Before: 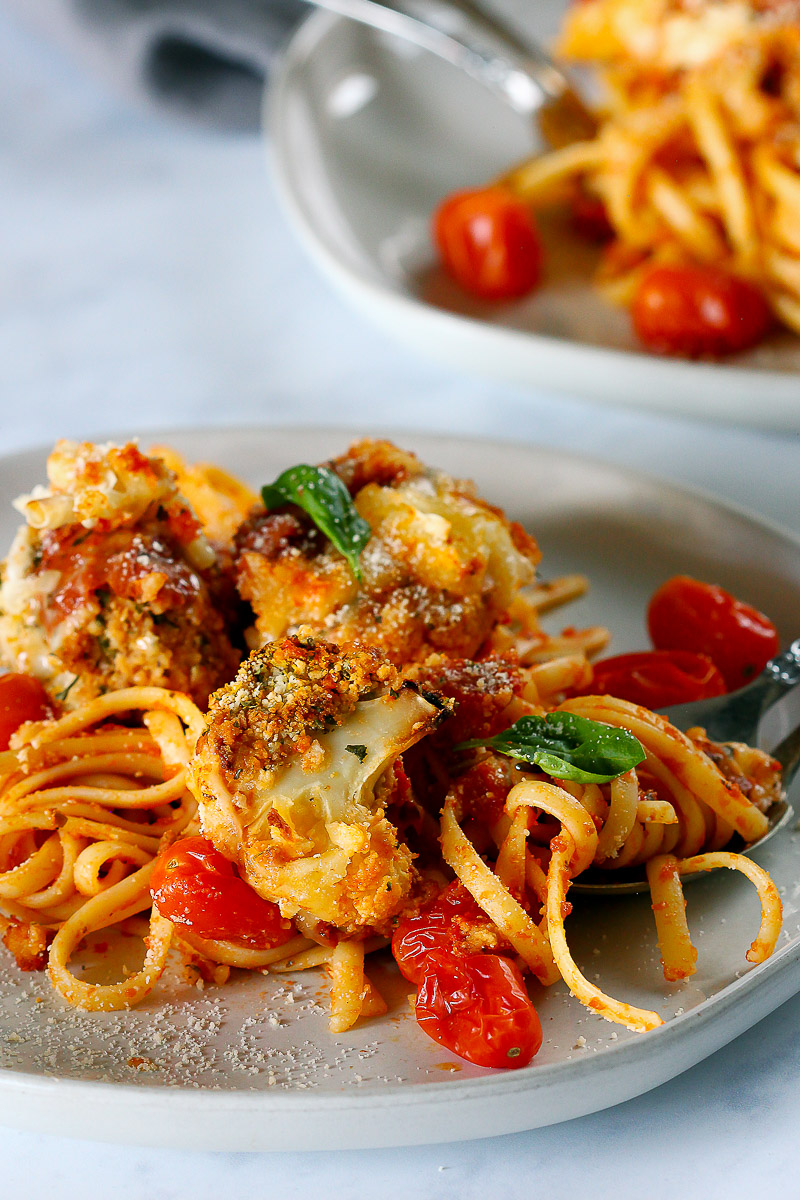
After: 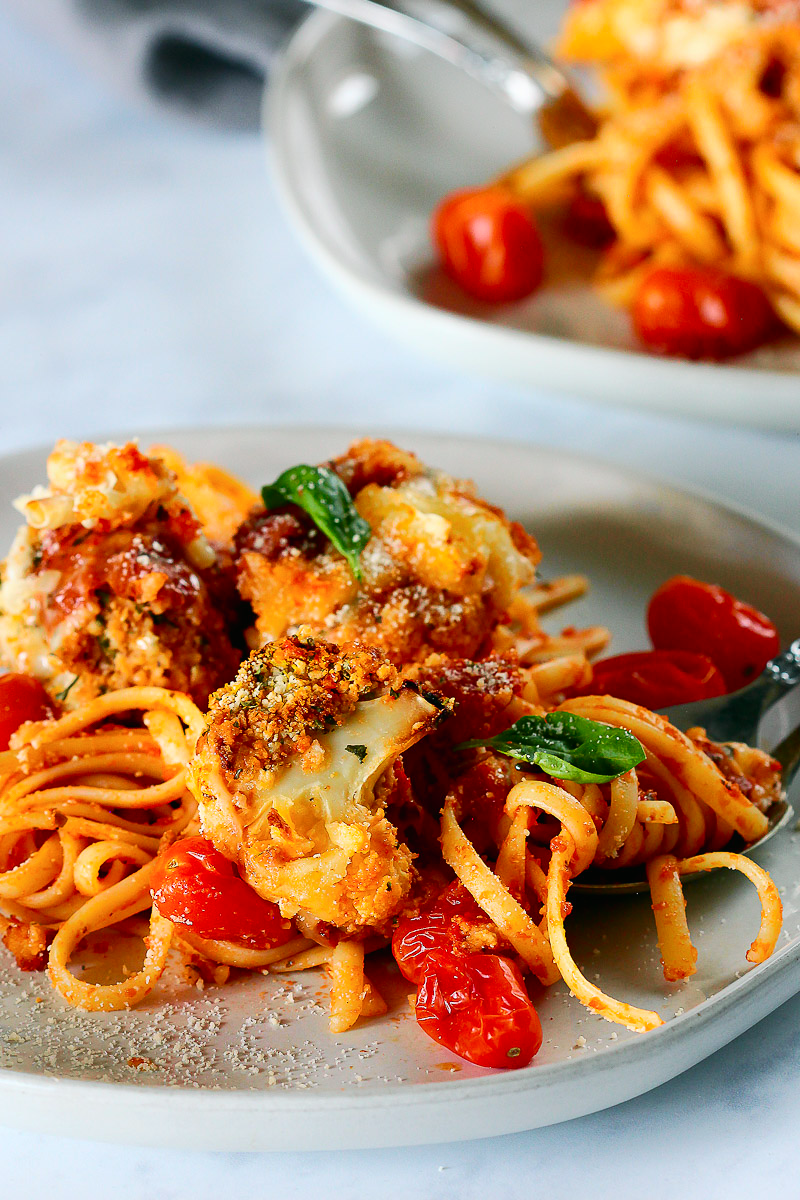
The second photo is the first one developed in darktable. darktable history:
tone curve: curves: ch0 [(0, 0.01) (0.037, 0.032) (0.131, 0.108) (0.275, 0.256) (0.483, 0.512) (0.61, 0.665) (0.696, 0.742) (0.792, 0.819) (0.911, 0.925) (0.997, 0.995)]; ch1 [(0, 0) (0.308, 0.29) (0.425, 0.411) (0.492, 0.488) (0.505, 0.503) (0.527, 0.531) (0.568, 0.594) (0.683, 0.702) (0.746, 0.77) (1, 1)]; ch2 [(0, 0) (0.246, 0.233) (0.36, 0.352) (0.415, 0.415) (0.485, 0.487) (0.502, 0.504) (0.525, 0.523) (0.539, 0.553) (0.587, 0.594) (0.636, 0.652) (0.711, 0.729) (0.845, 0.855) (0.998, 0.977)], color space Lab, independent channels, preserve colors none
